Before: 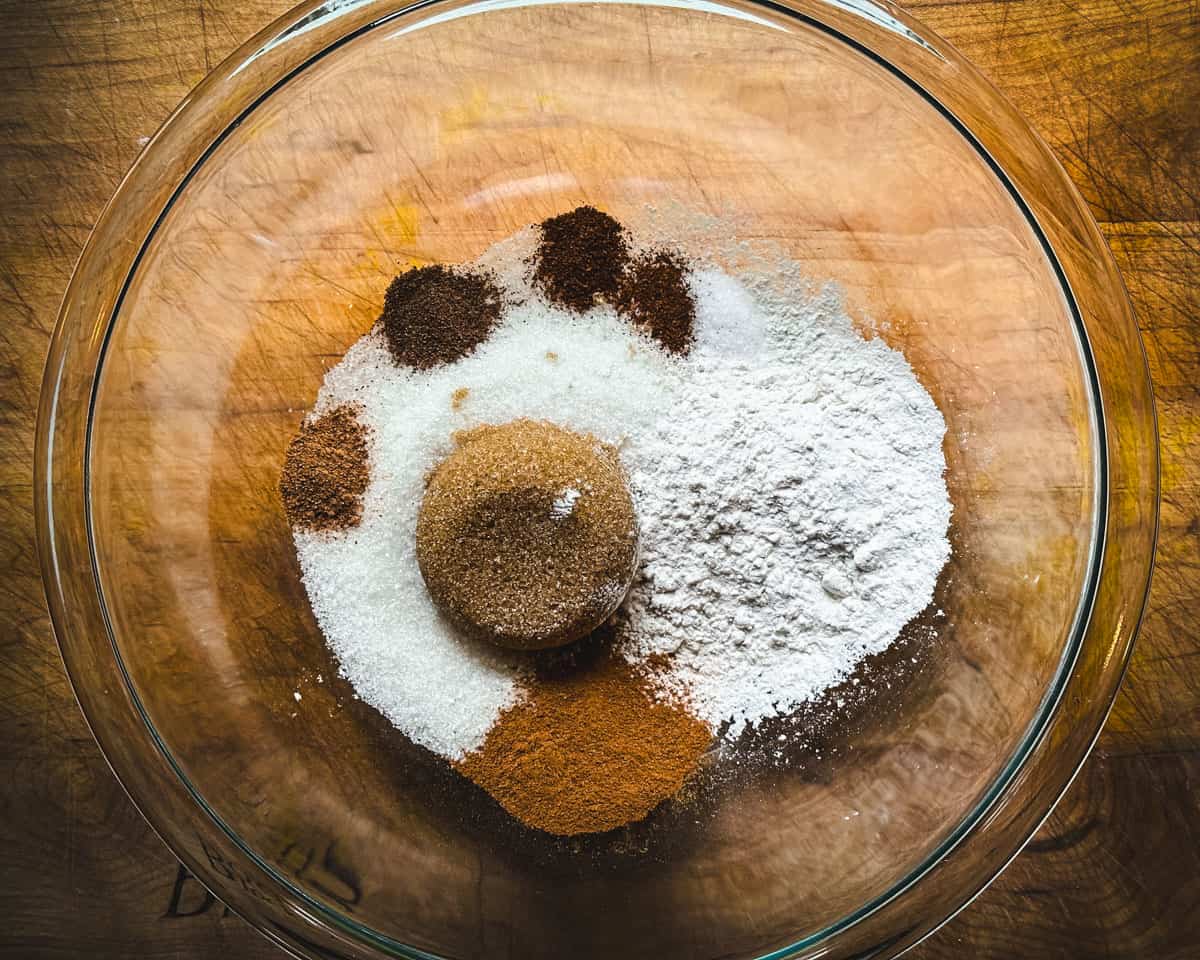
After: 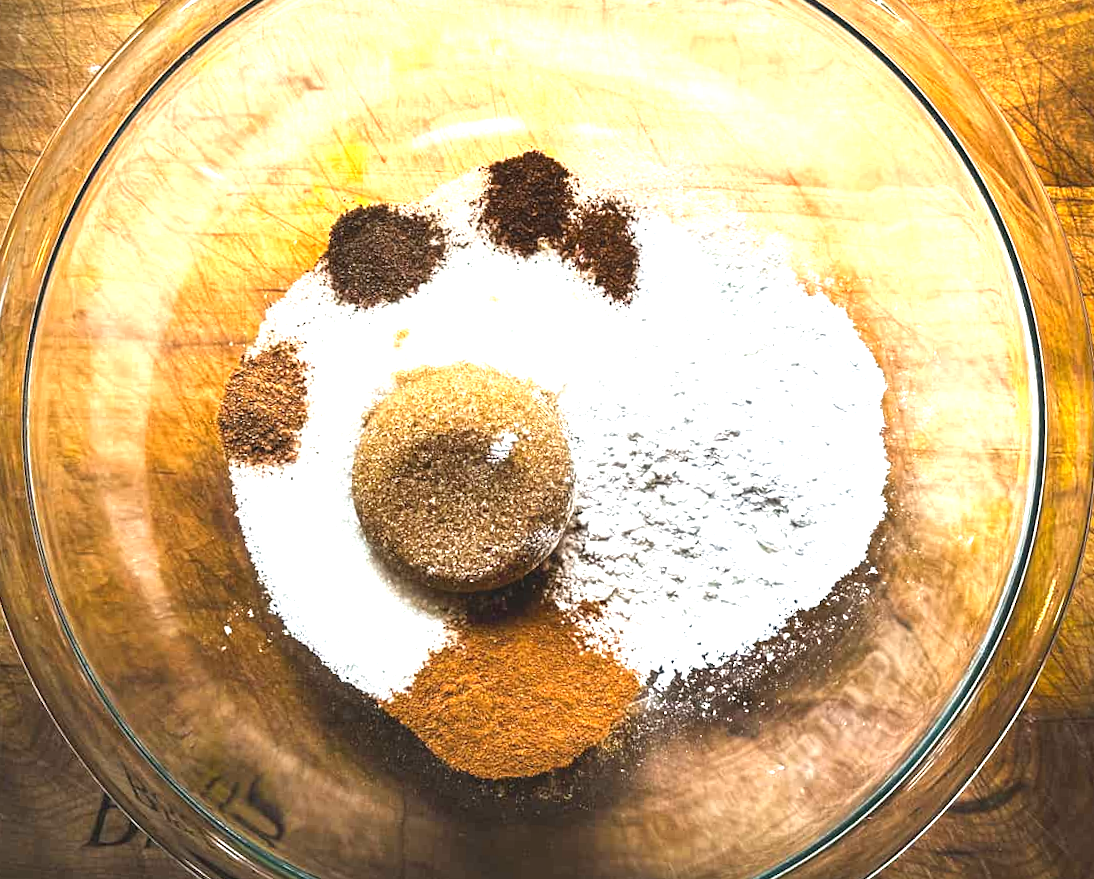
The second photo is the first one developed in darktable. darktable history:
exposure: black level correction 0, exposure 1.353 EV, compensate highlight preservation false
crop and rotate: angle -2.13°, left 3.125%, top 3.734%, right 1.463%, bottom 0.495%
